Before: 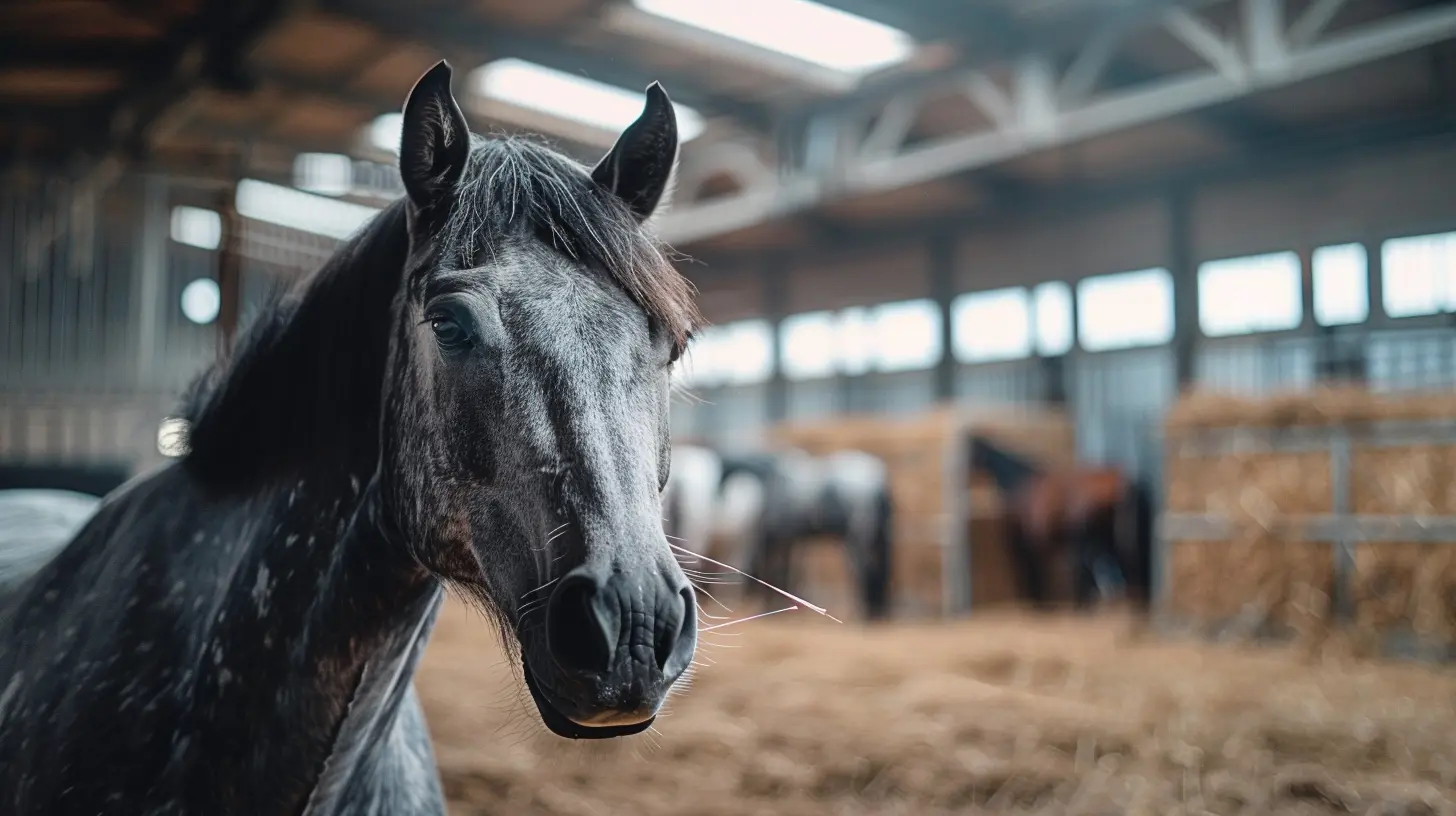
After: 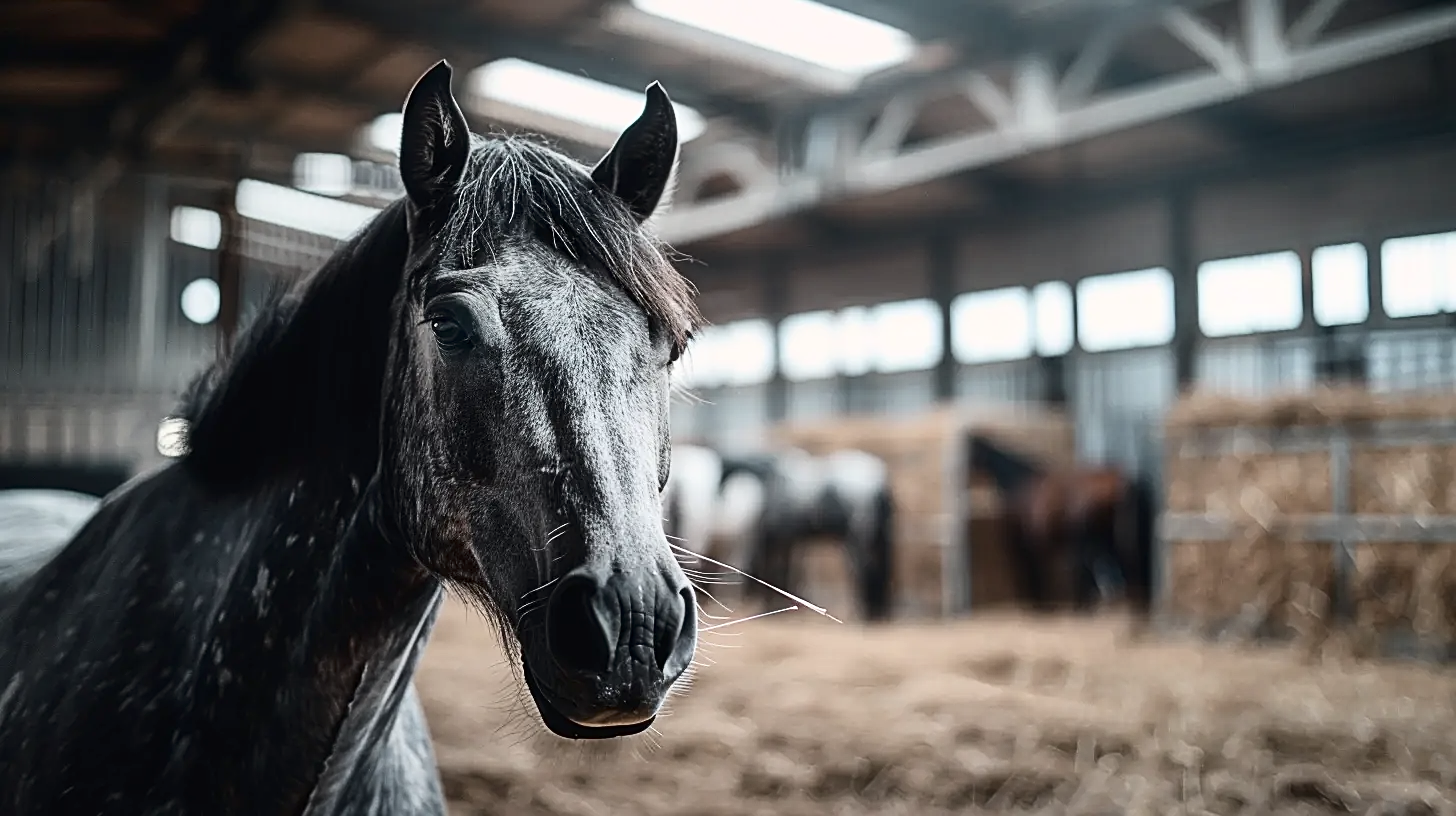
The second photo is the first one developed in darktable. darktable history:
contrast brightness saturation: contrast 0.253, saturation -0.31
sharpen: on, module defaults
